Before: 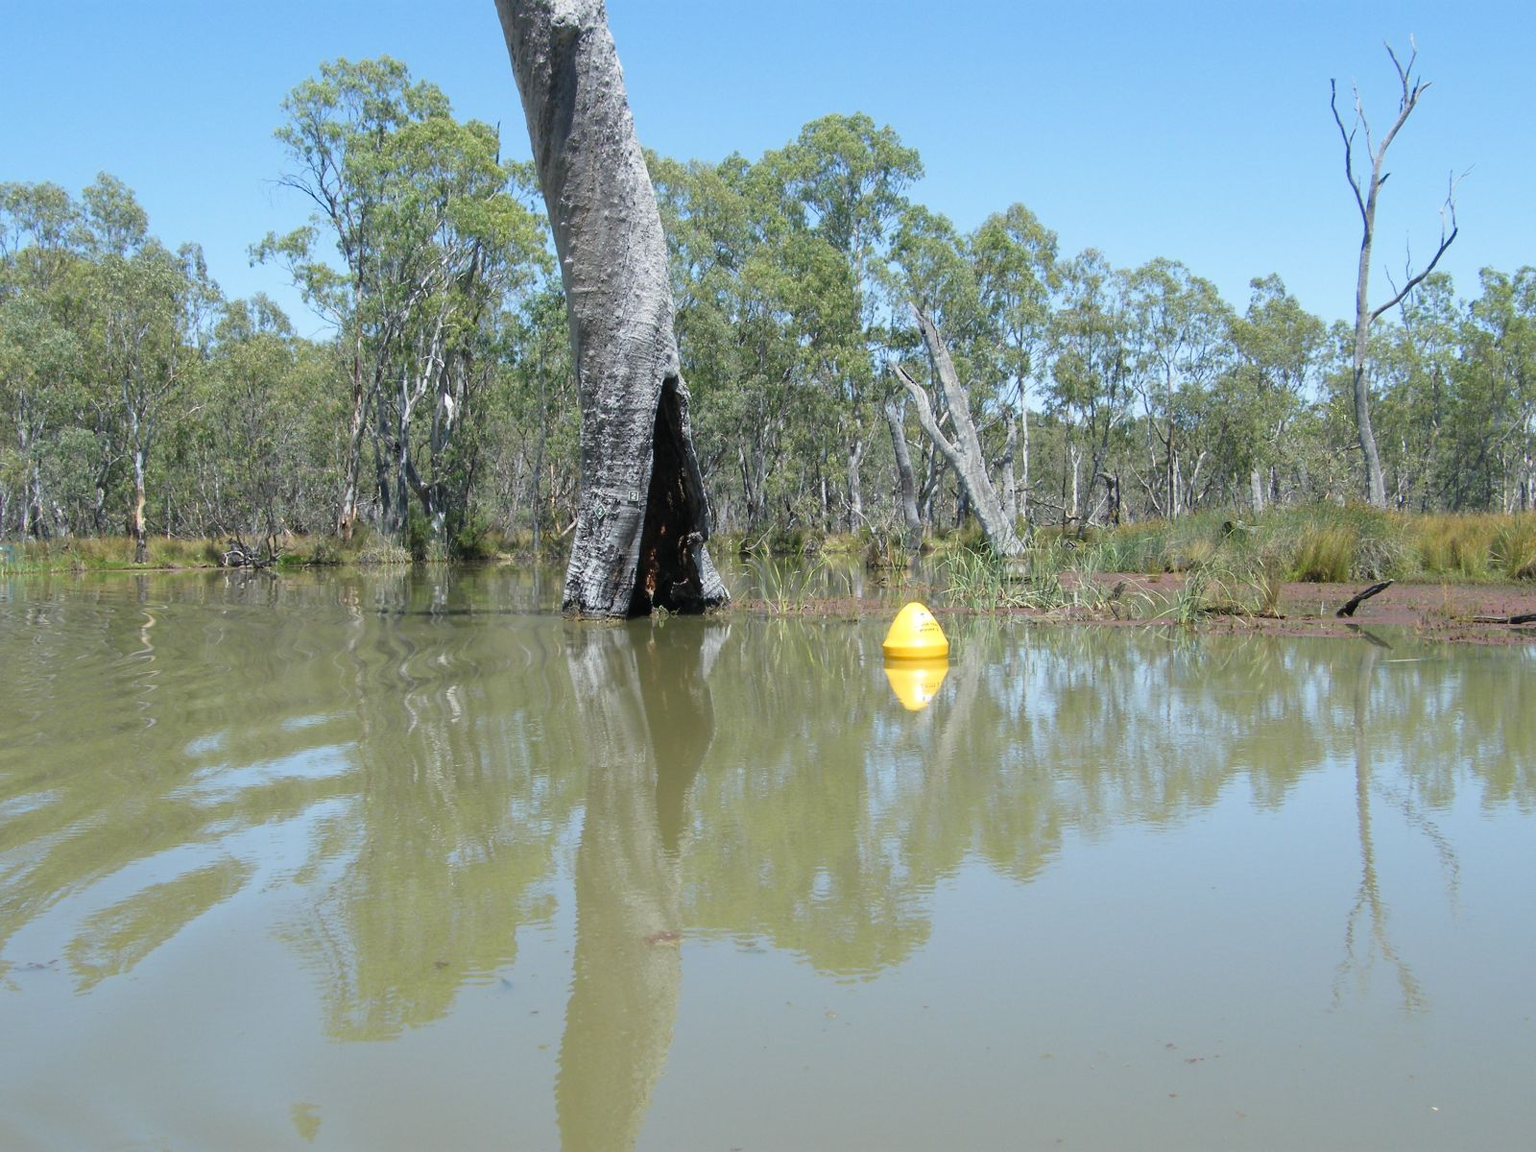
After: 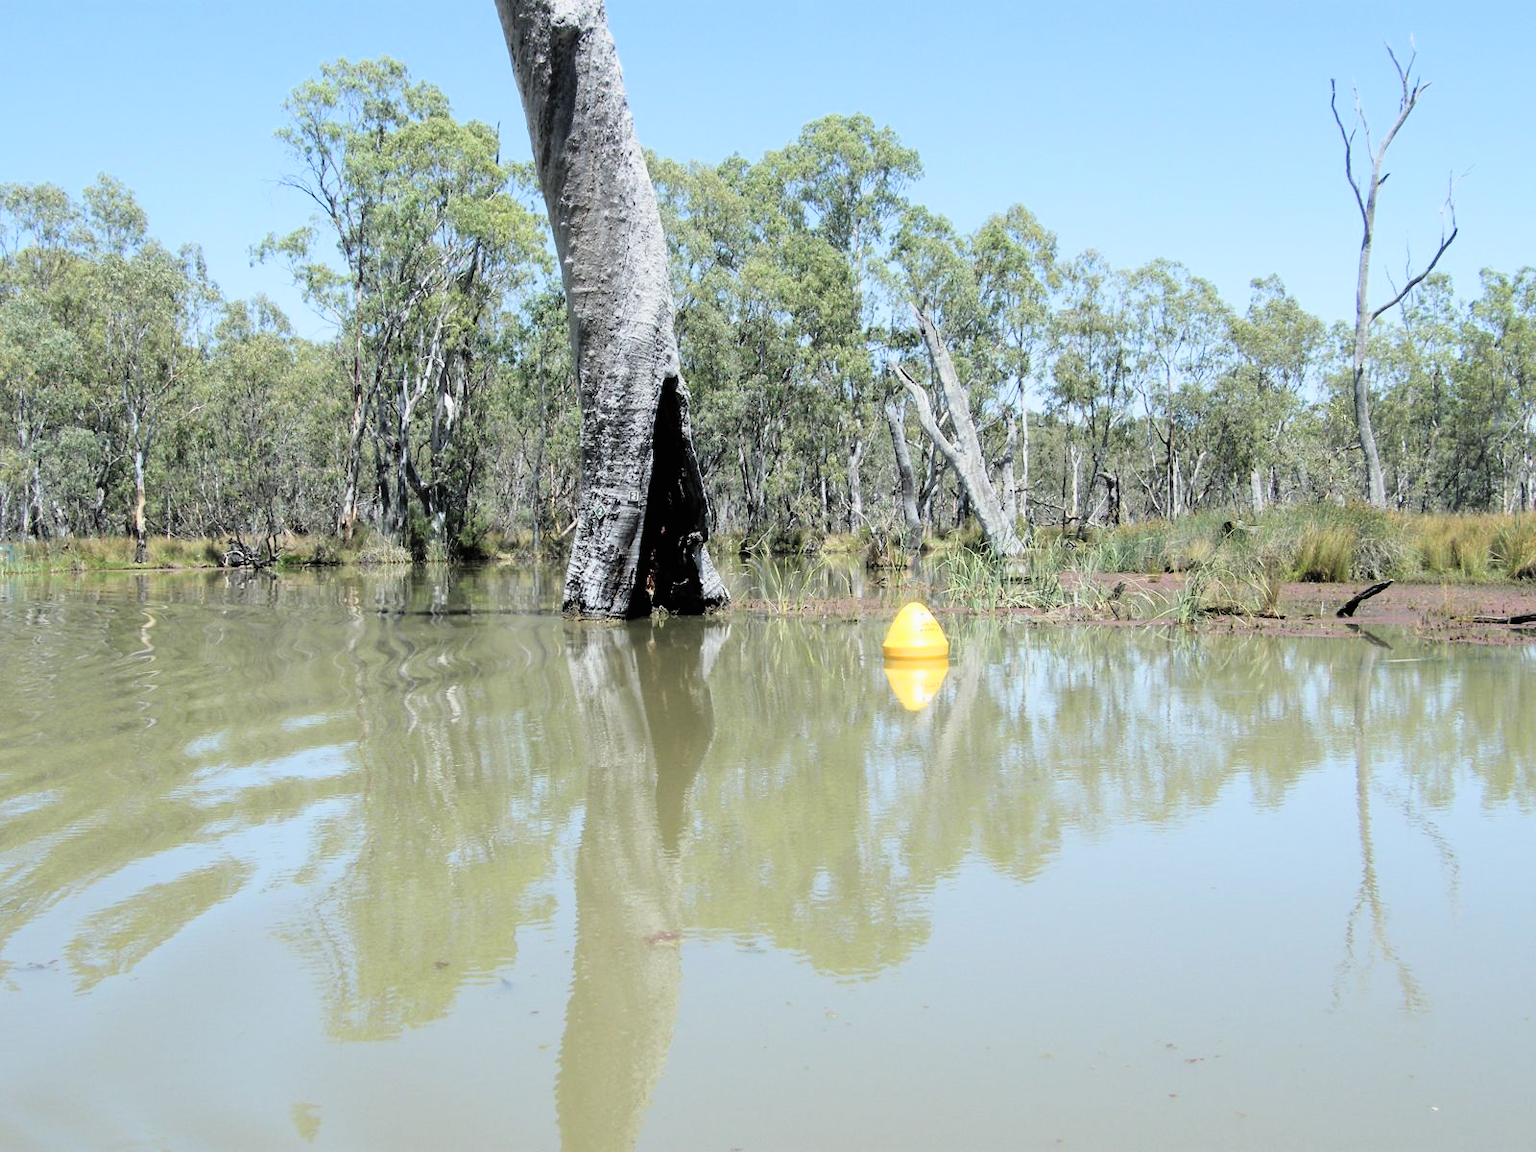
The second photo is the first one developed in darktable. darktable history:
color correction: highlights b* 0.04
filmic rgb: black relative exposure -5.28 EV, white relative exposure 2.87 EV, dynamic range scaling -37.74%, hardness 3.98, contrast 1.592, highlights saturation mix -0.483%, preserve chrominance max RGB
contrast brightness saturation: brightness 0.152
